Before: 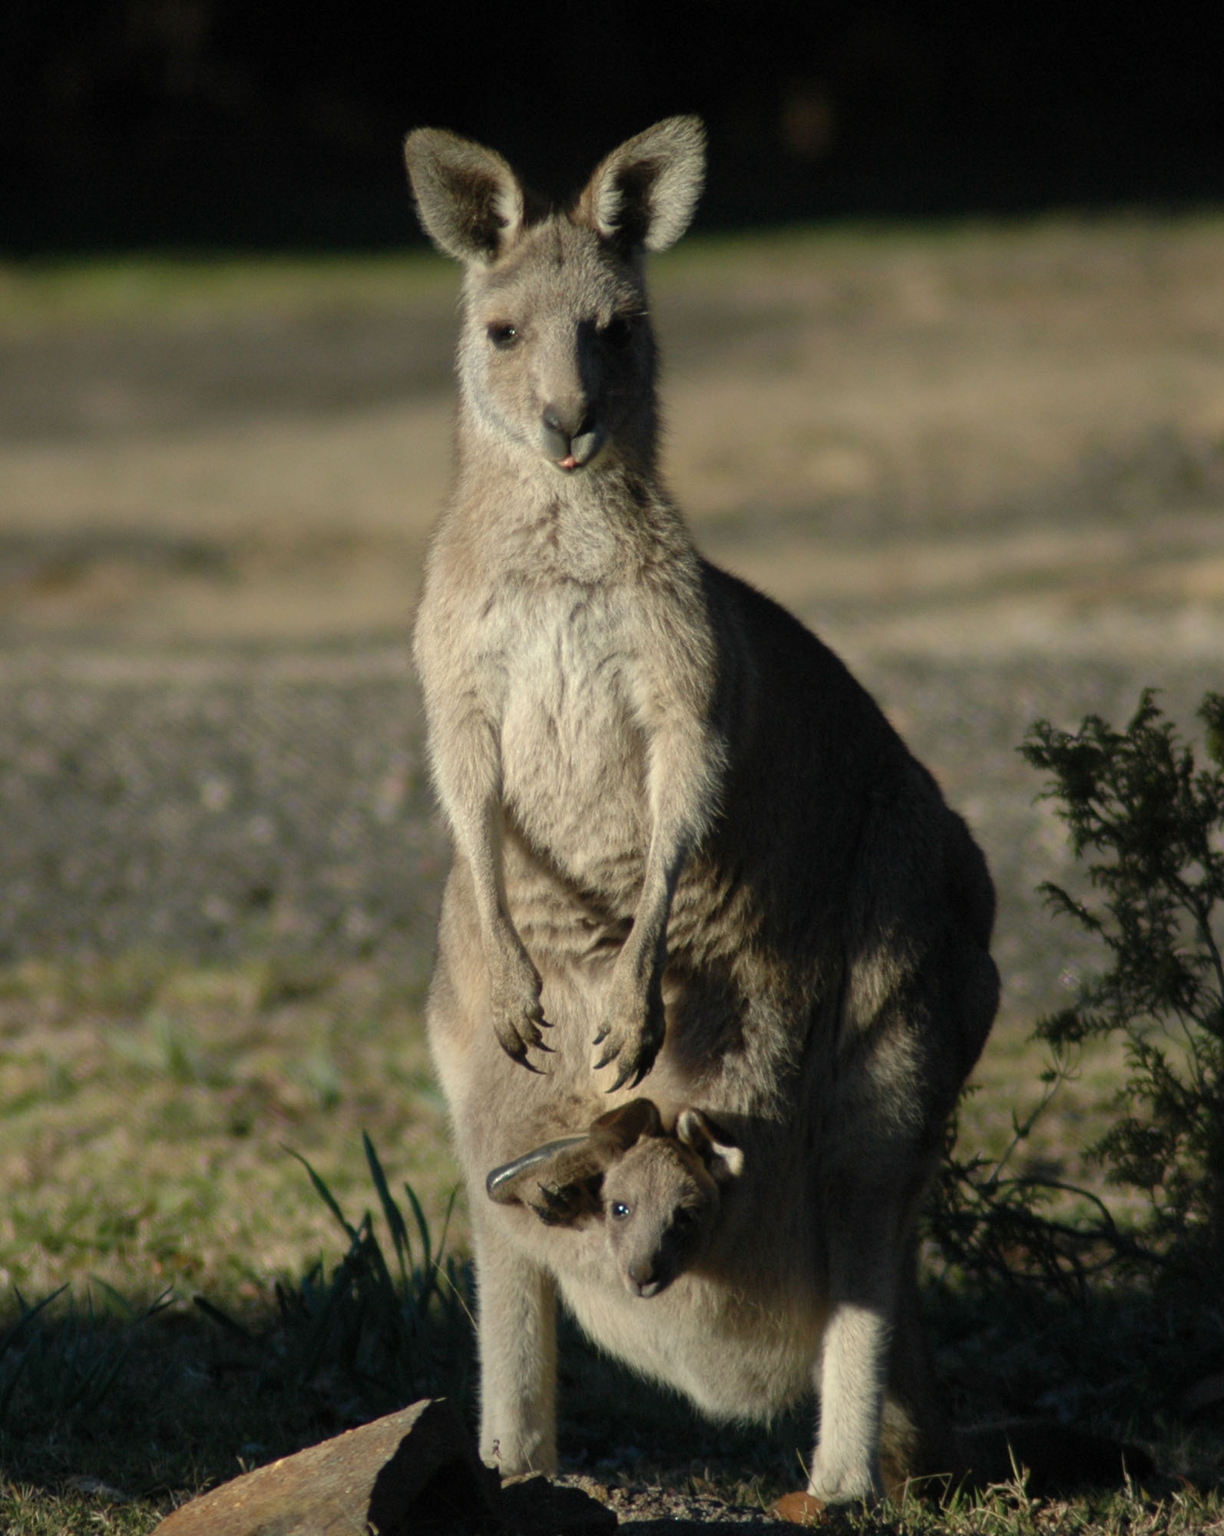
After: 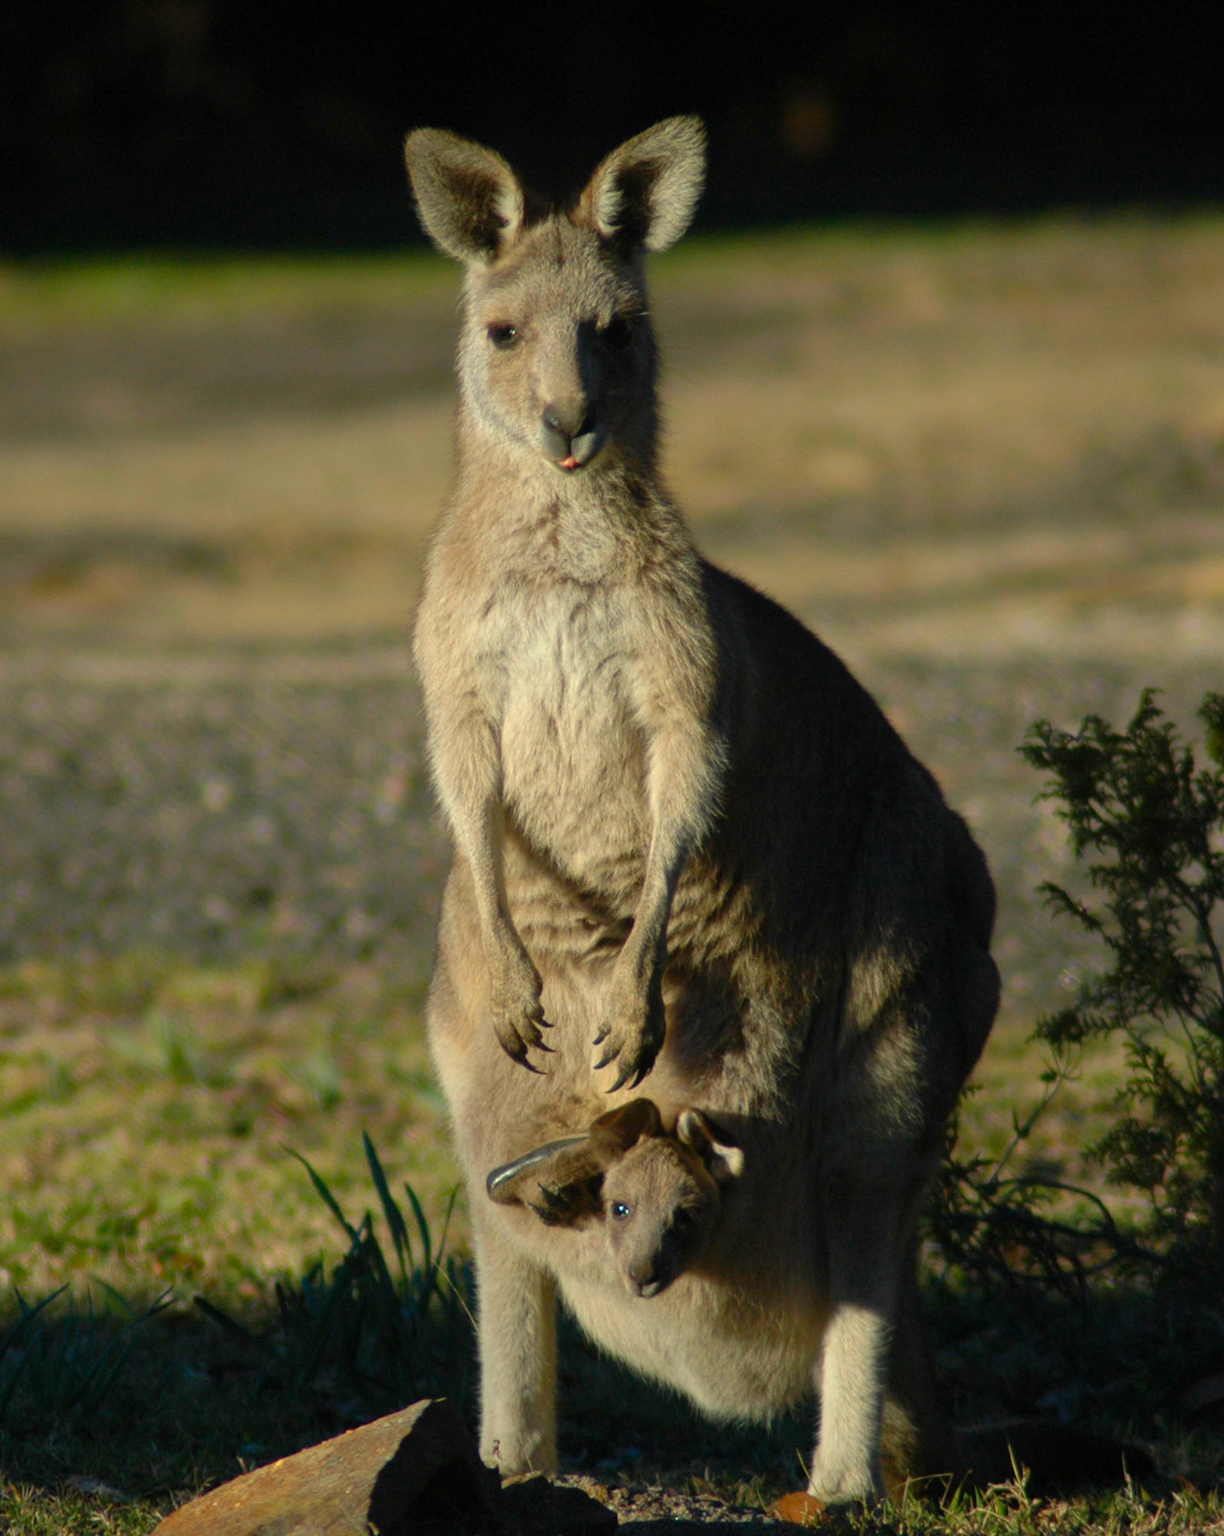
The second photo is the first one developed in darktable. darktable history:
contrast brightness saturation: saturation 0.511
